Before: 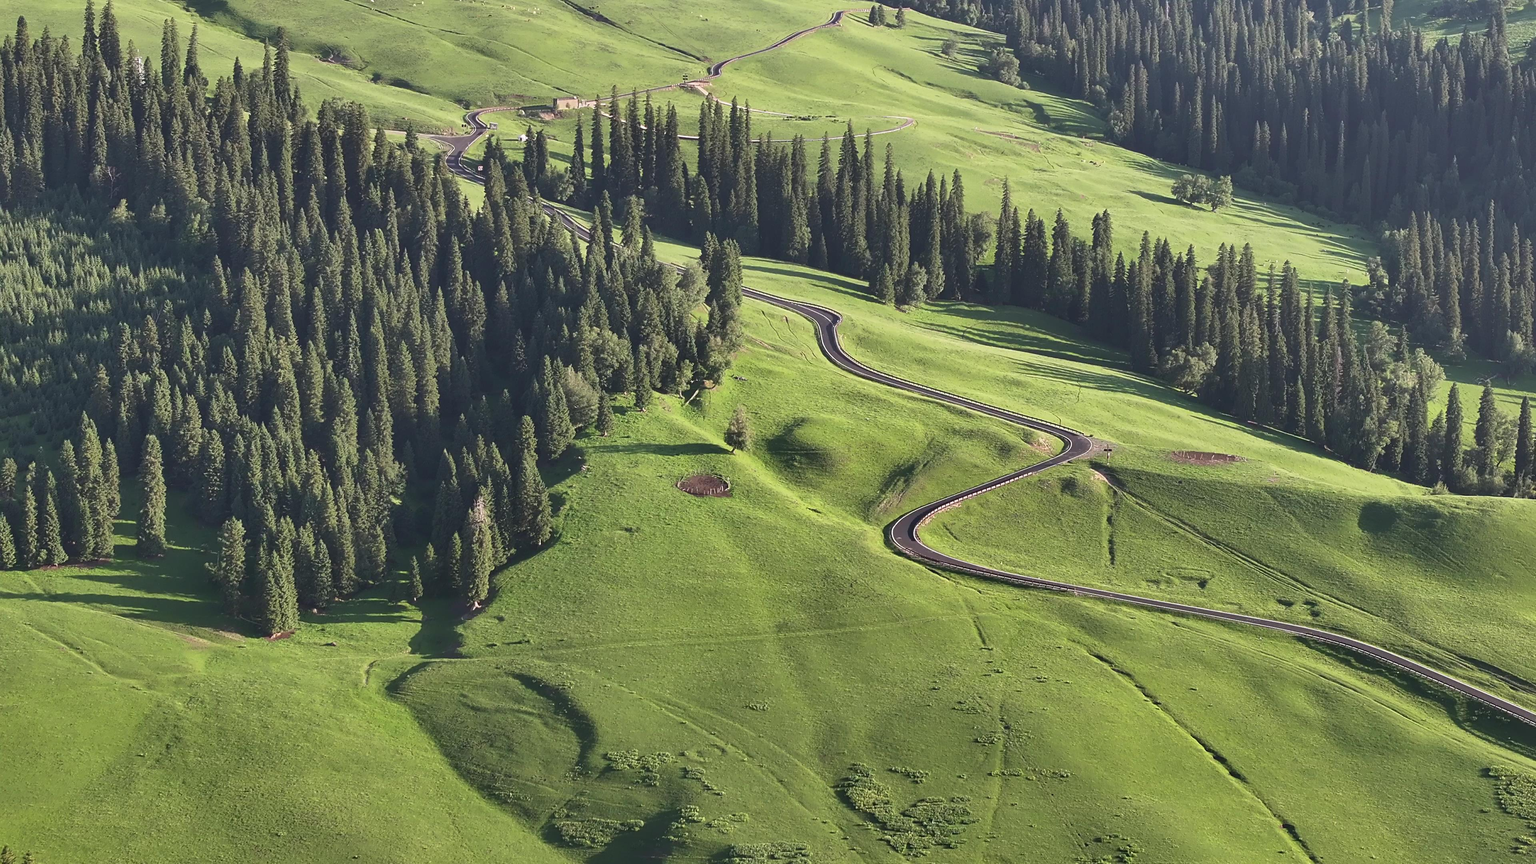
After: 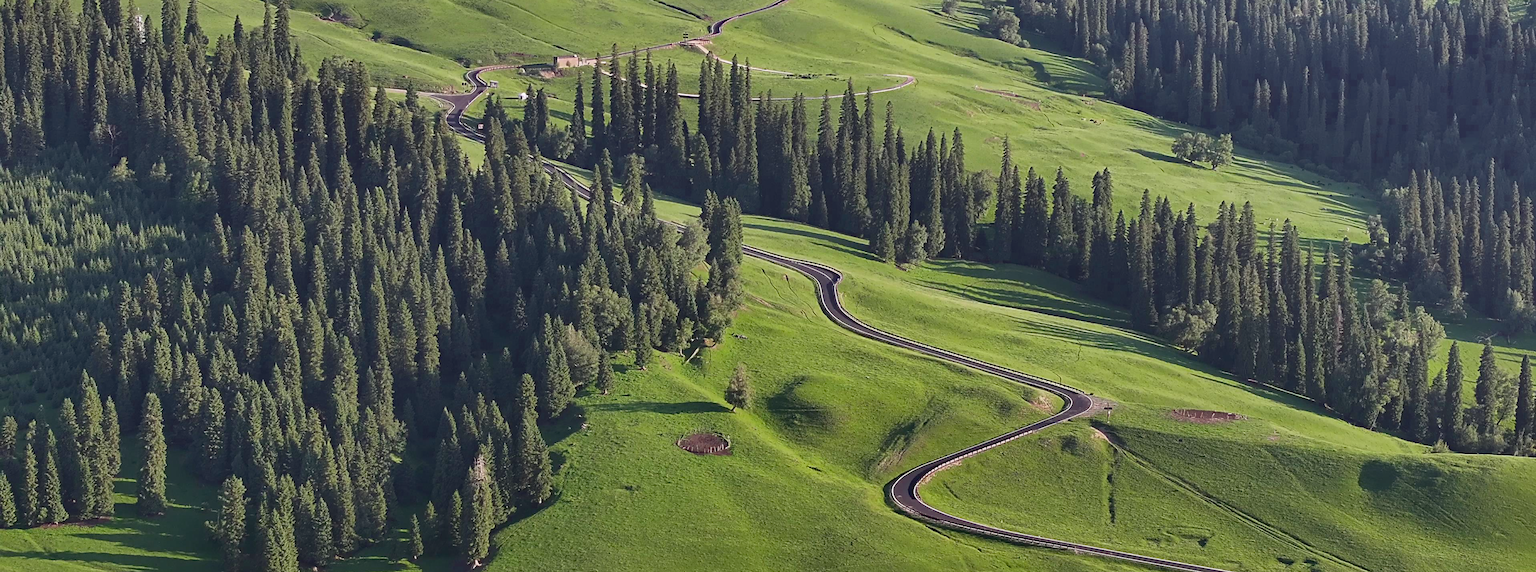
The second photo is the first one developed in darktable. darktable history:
crop and rotate: top 4.9%, bottom 28.888%
color zones: curves: ch0 [(0.27, 0.396) (0.563, 0.504) (0.75, 0.5) (0.787, 0.307)]
haze removal: strength 0.283, distance 0.248, compatibility mode true, adaptive false
